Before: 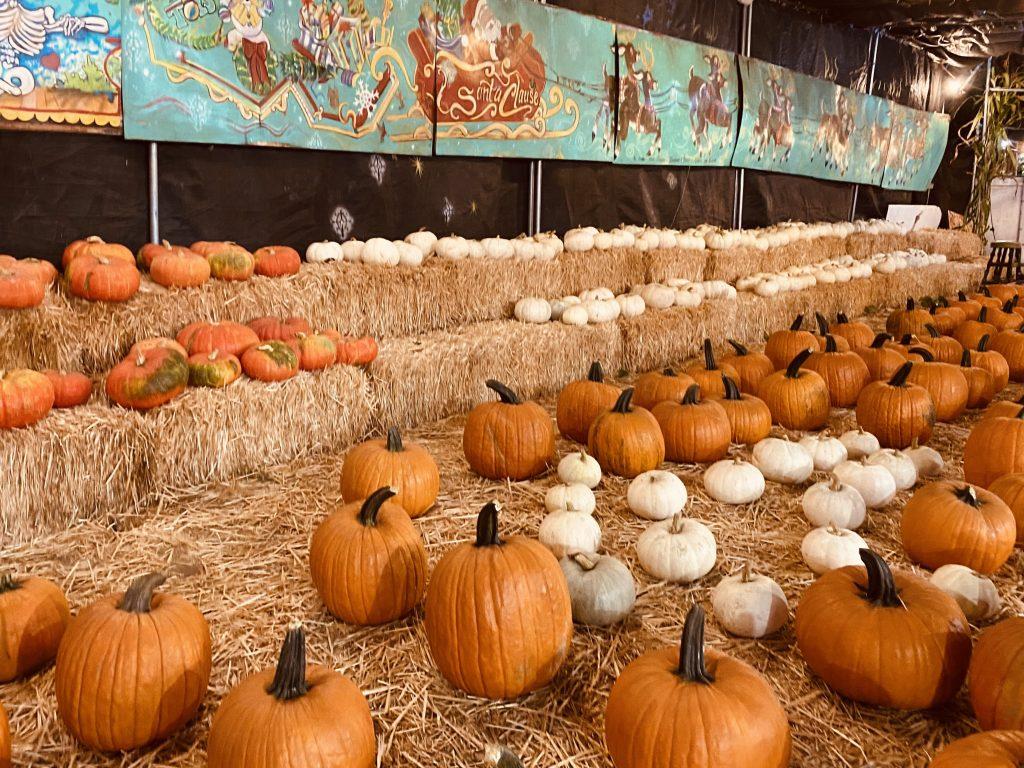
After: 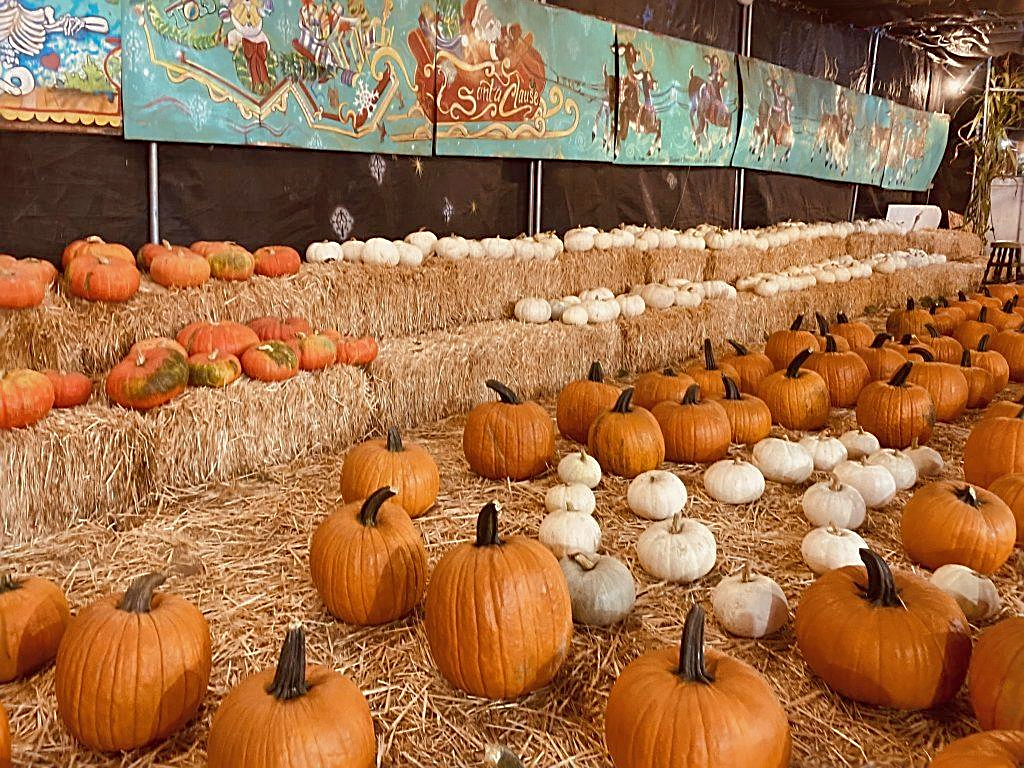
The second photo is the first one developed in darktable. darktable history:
shadows and highlights: shadows color adjustment 99.13%, highlights color adjustment 0.541%
sharpen: on, module defaults
